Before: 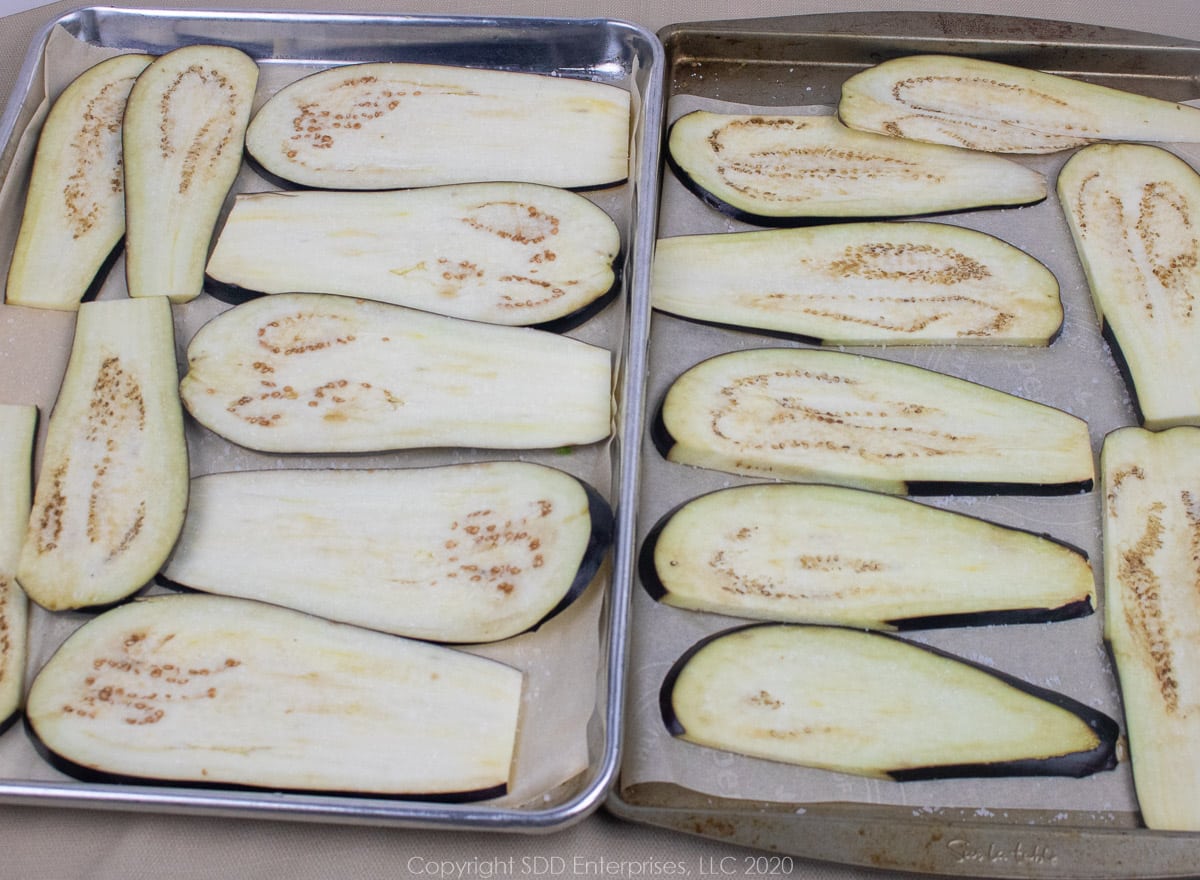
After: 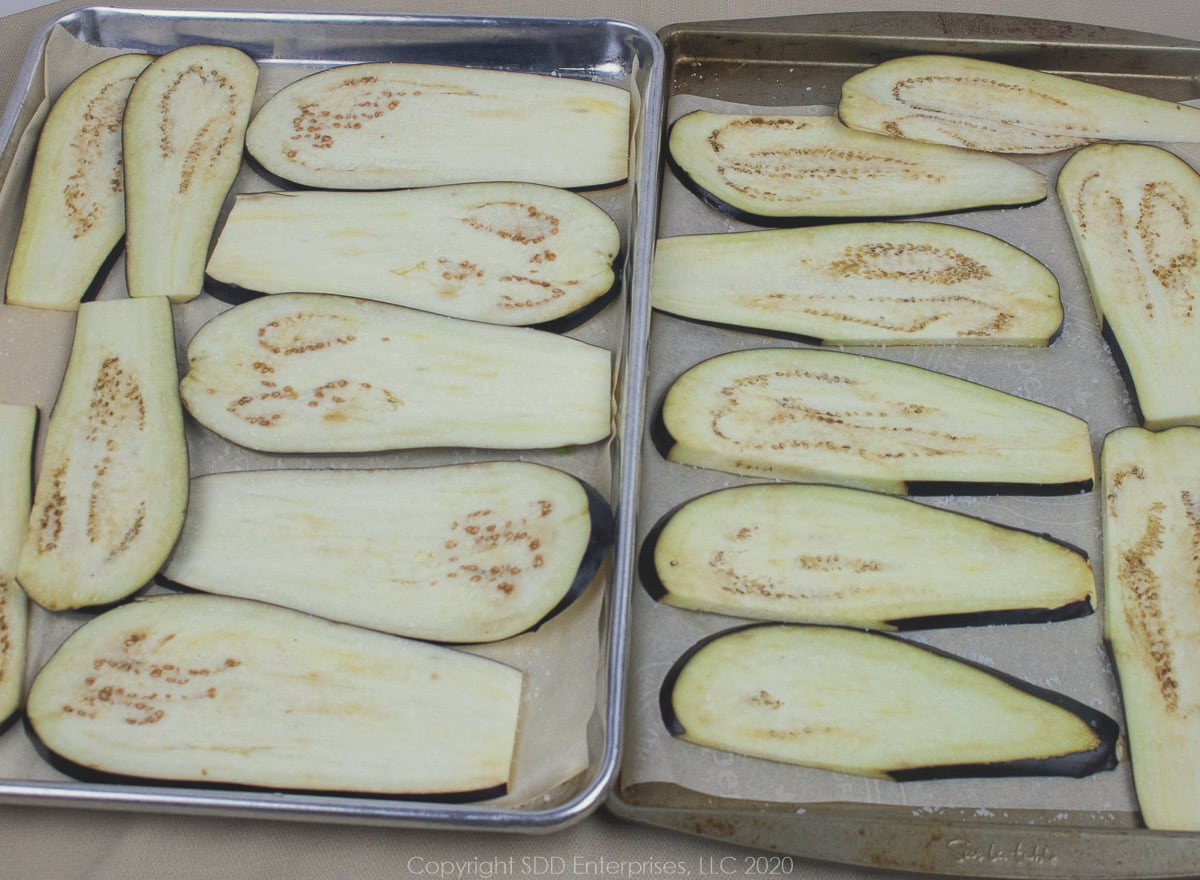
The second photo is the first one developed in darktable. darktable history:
color correction: highlights a* -4.28, highlights b* 6.53
exposure: black level correction -0.014, exposure -0.193 EV, compensate highlight preservation false
